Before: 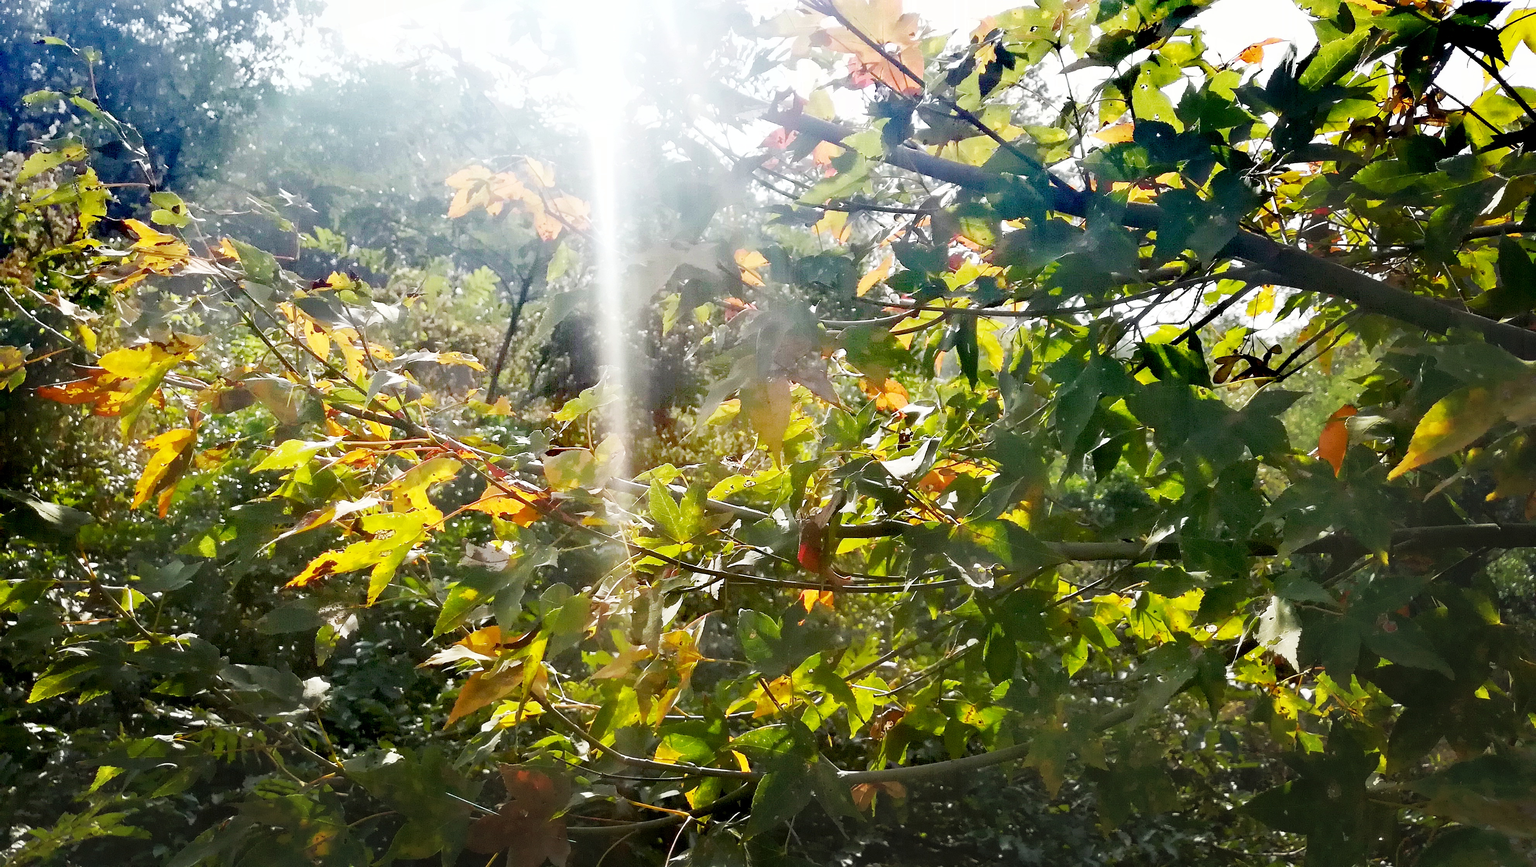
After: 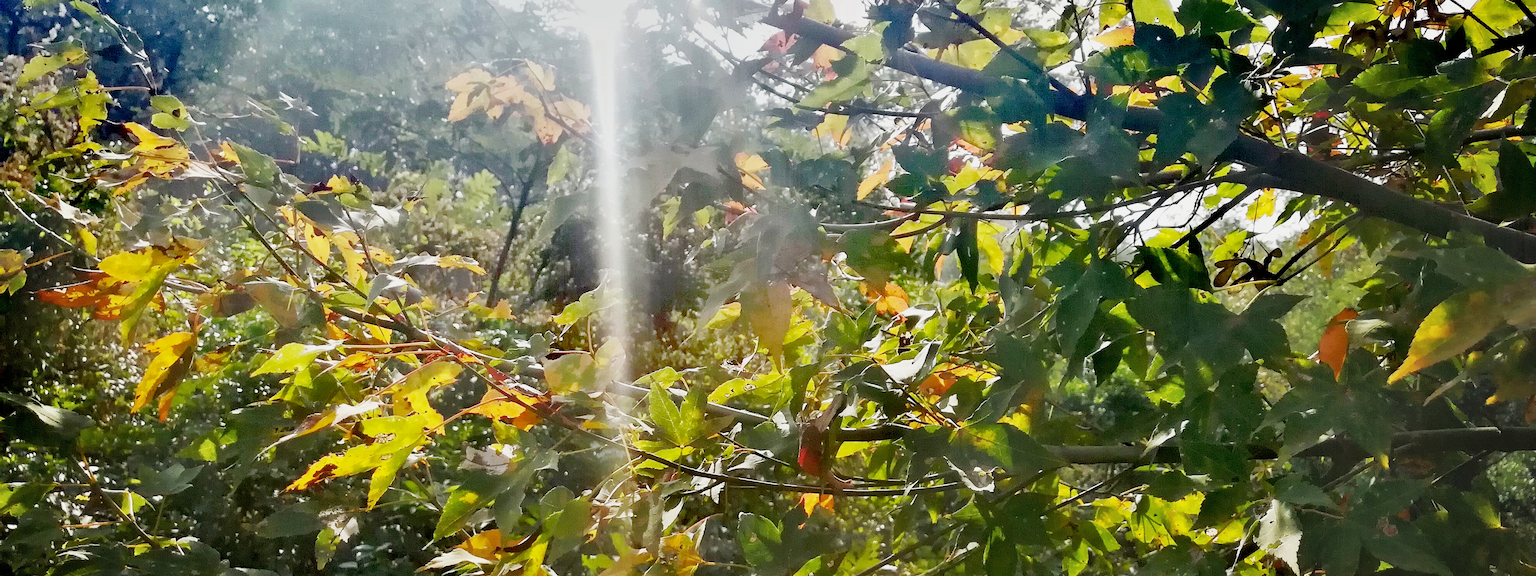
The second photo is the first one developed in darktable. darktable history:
exposure: exposure -0.18 EV, compensate highlight preservation false
crop: top 11.173%, bottom 22.357%
shadows and highlights: radius 118.3, shadows 42.19, highlights -61.53, soften with gaussian
